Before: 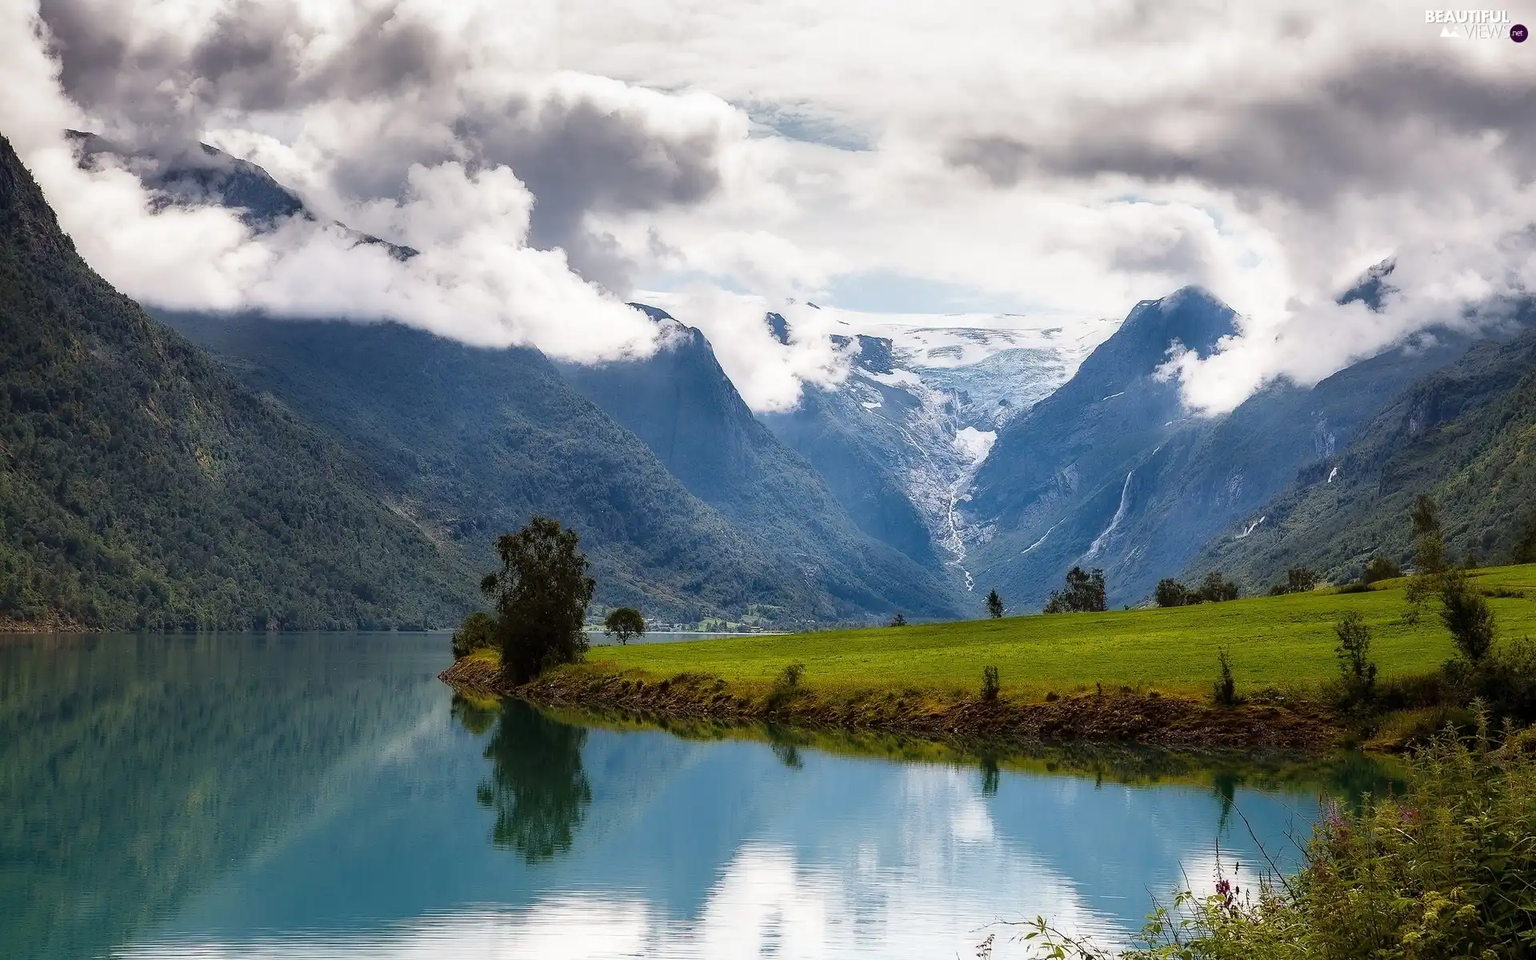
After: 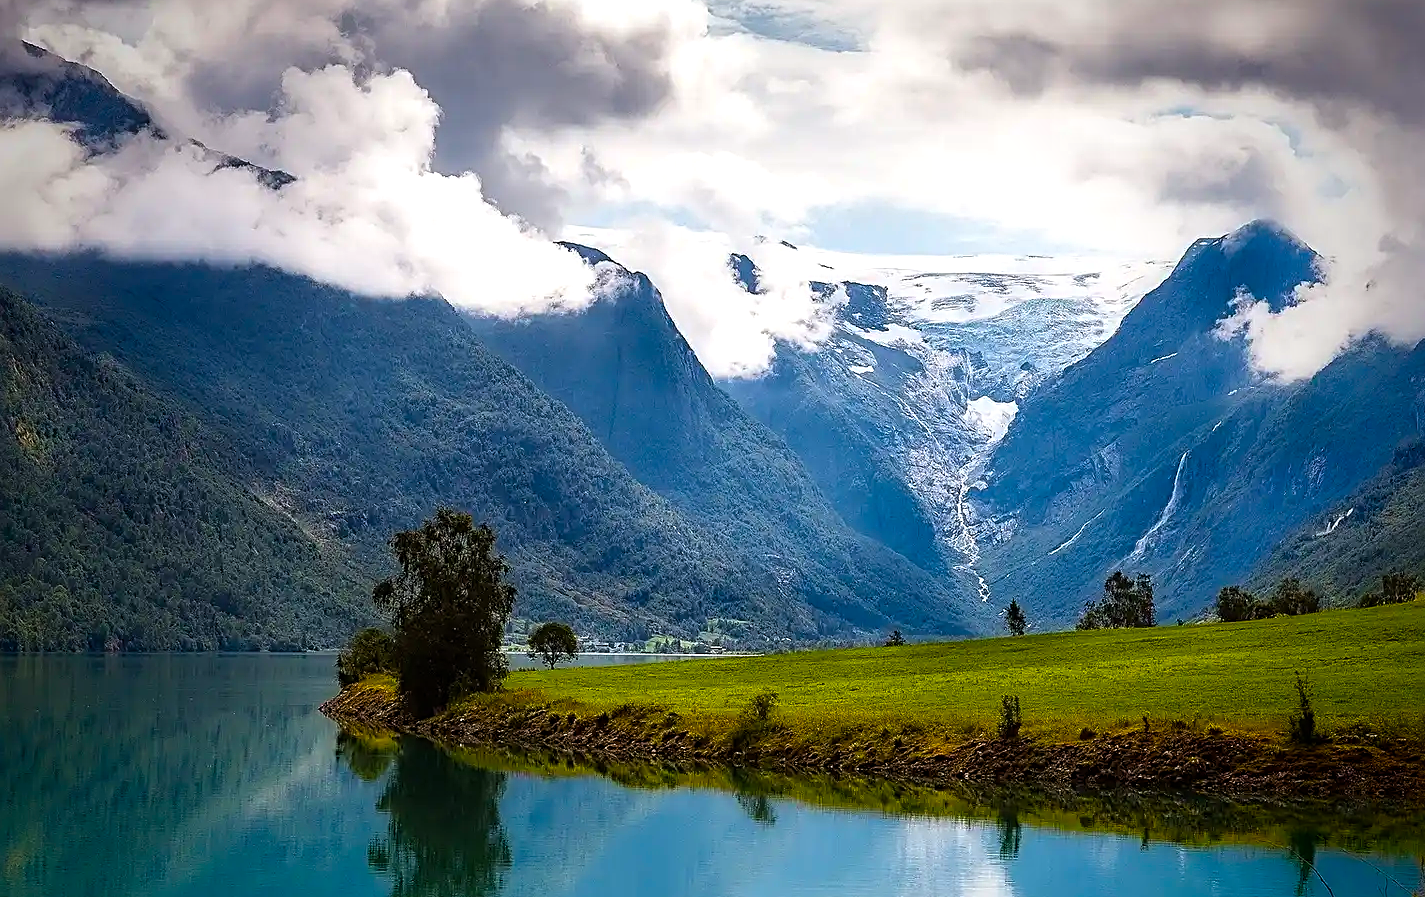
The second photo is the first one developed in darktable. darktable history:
sharpen: radius 2.647, amount 0.671
color balance rgb: perceptual saturation grading › global saturation 25.08%, global vibrance 25.037%, contrast 10.491%
vignetting: fall-off start 63.98%, saturation 0.367, width/height ratio 0.884
crop and rotate: left 11.914%, top 11.435%, right 13.864%, bottom 13.788%
